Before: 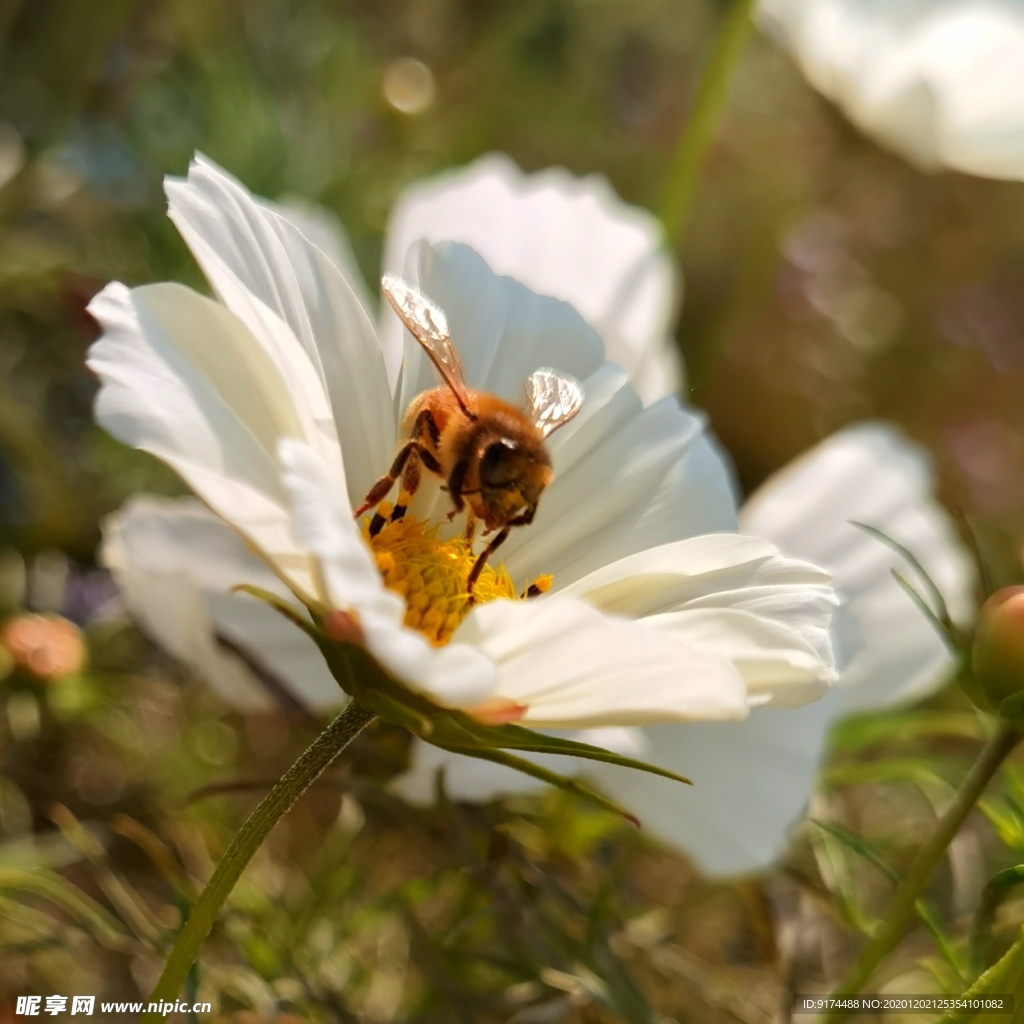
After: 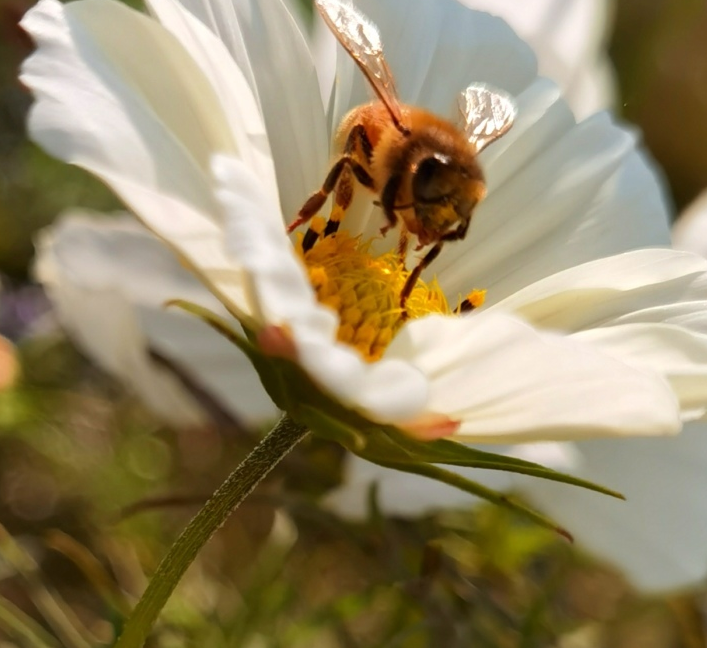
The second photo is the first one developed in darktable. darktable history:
crop: left 6.577%, top 27.88%, right 24.304%, bottom 8.764%
